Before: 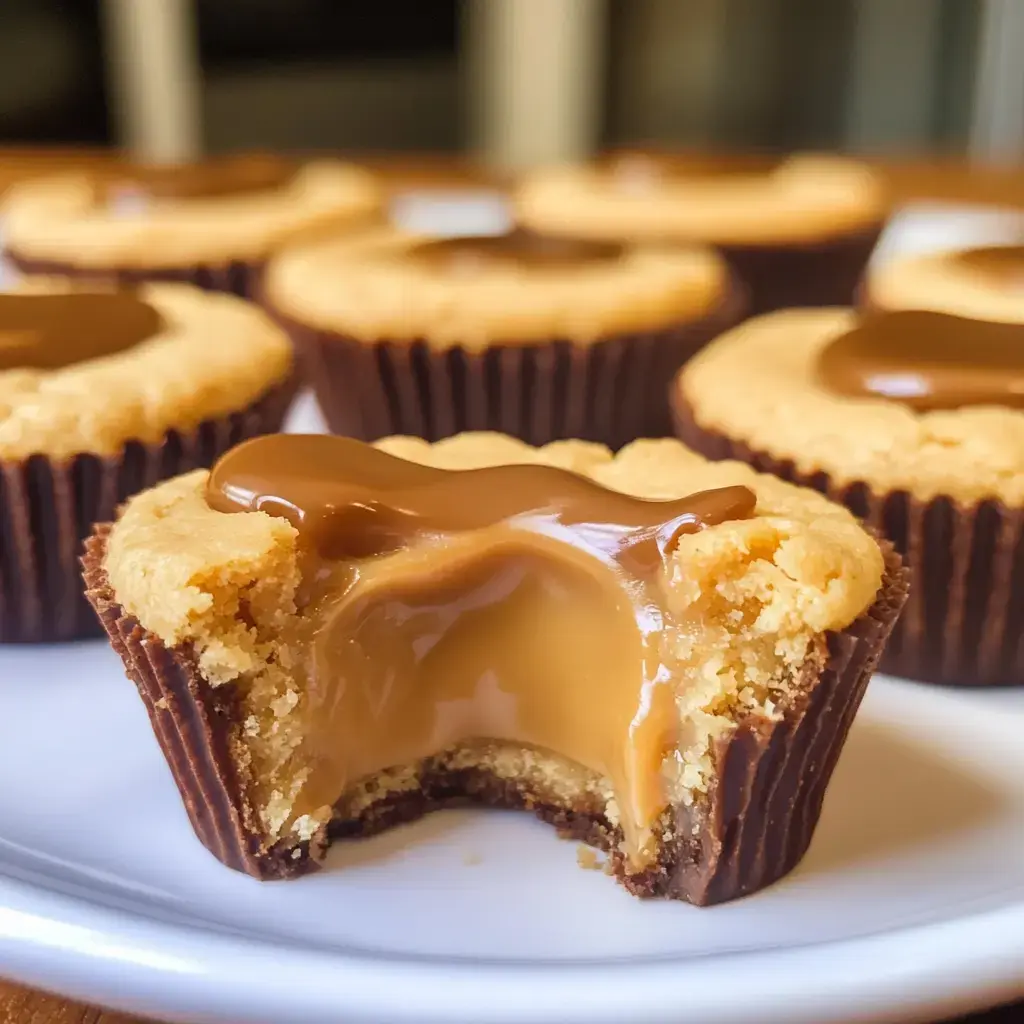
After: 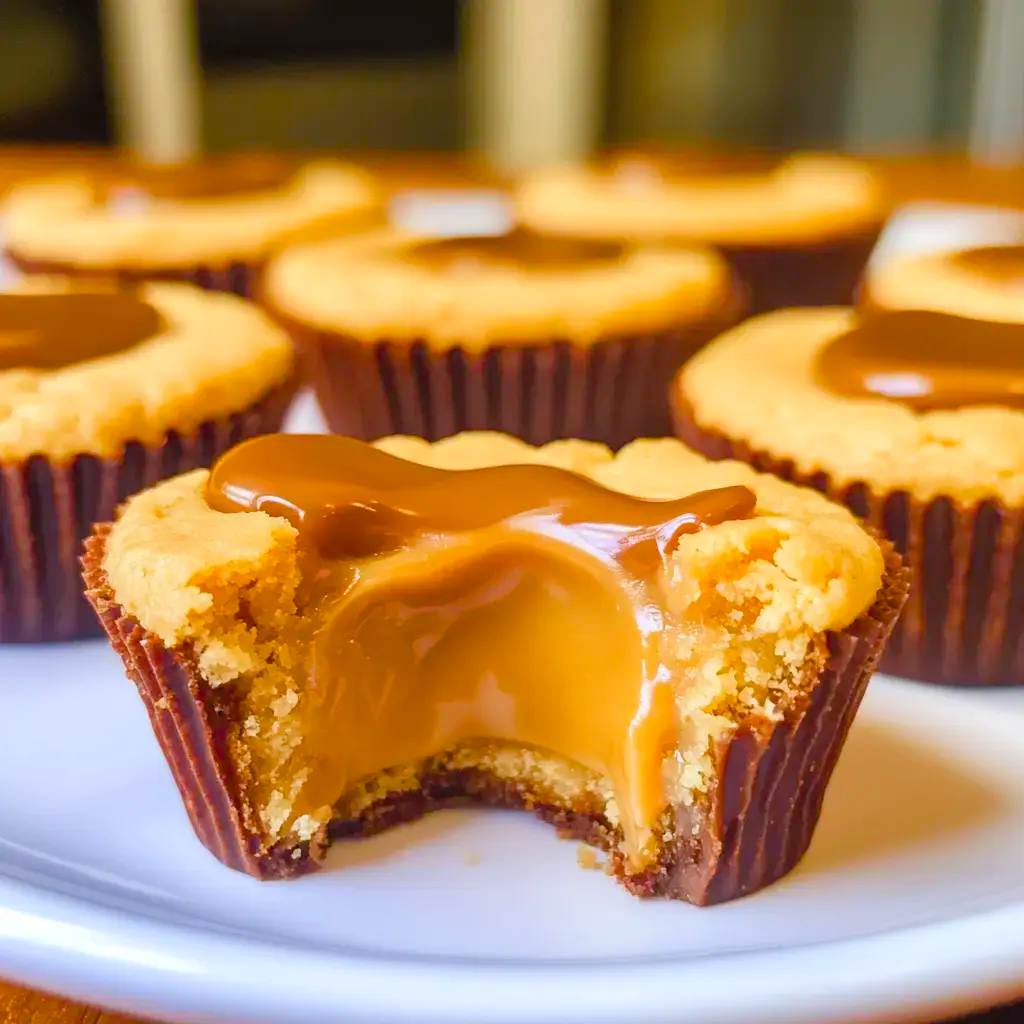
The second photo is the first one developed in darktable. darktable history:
color balance rgb: perceptual saturation grading › global saturation 35%, perceptual saturation grading › highlights -30%, perceptual saturation grading › shadows 35%, perceptual brilliance grading › global brilliance 3%, perceptual brilliance grading › highlights -3%, perceptual brilliance grading › shadows 3%
contrast brightness saturation: brightness 0.09, saturation 0.19
